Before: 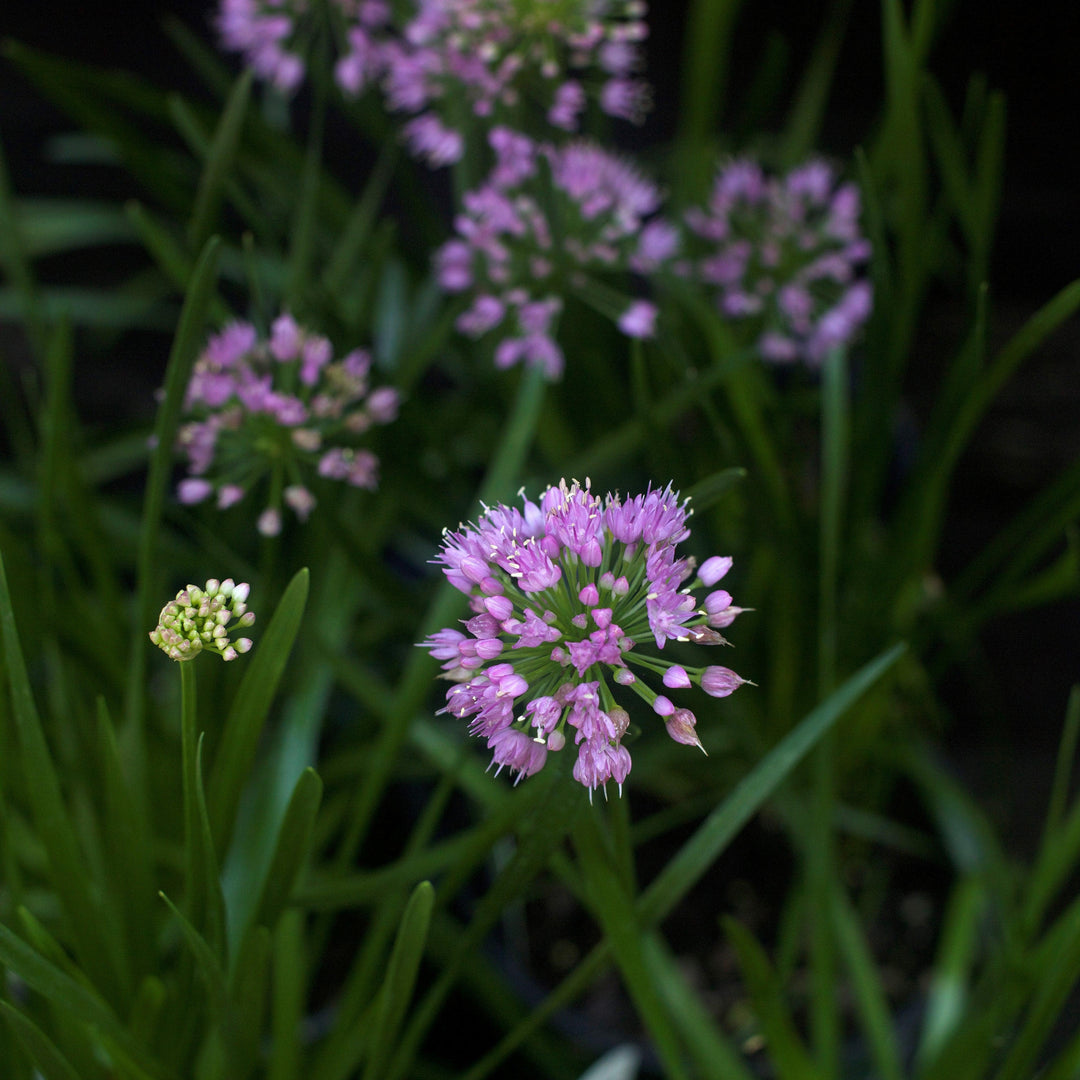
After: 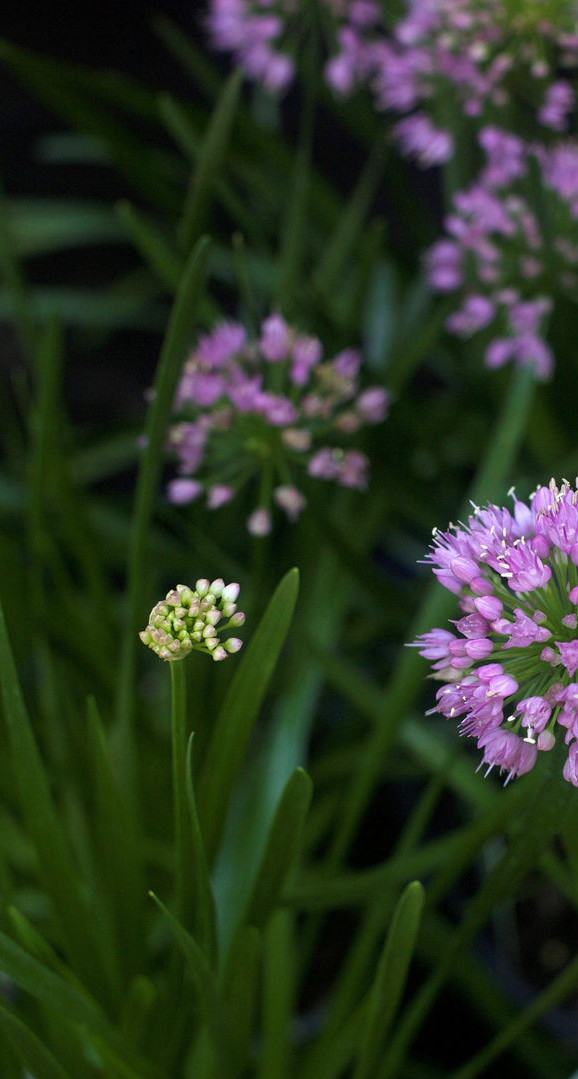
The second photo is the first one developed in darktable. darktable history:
crop: left 1.003%, right 45.462%, bottom 0.082%
